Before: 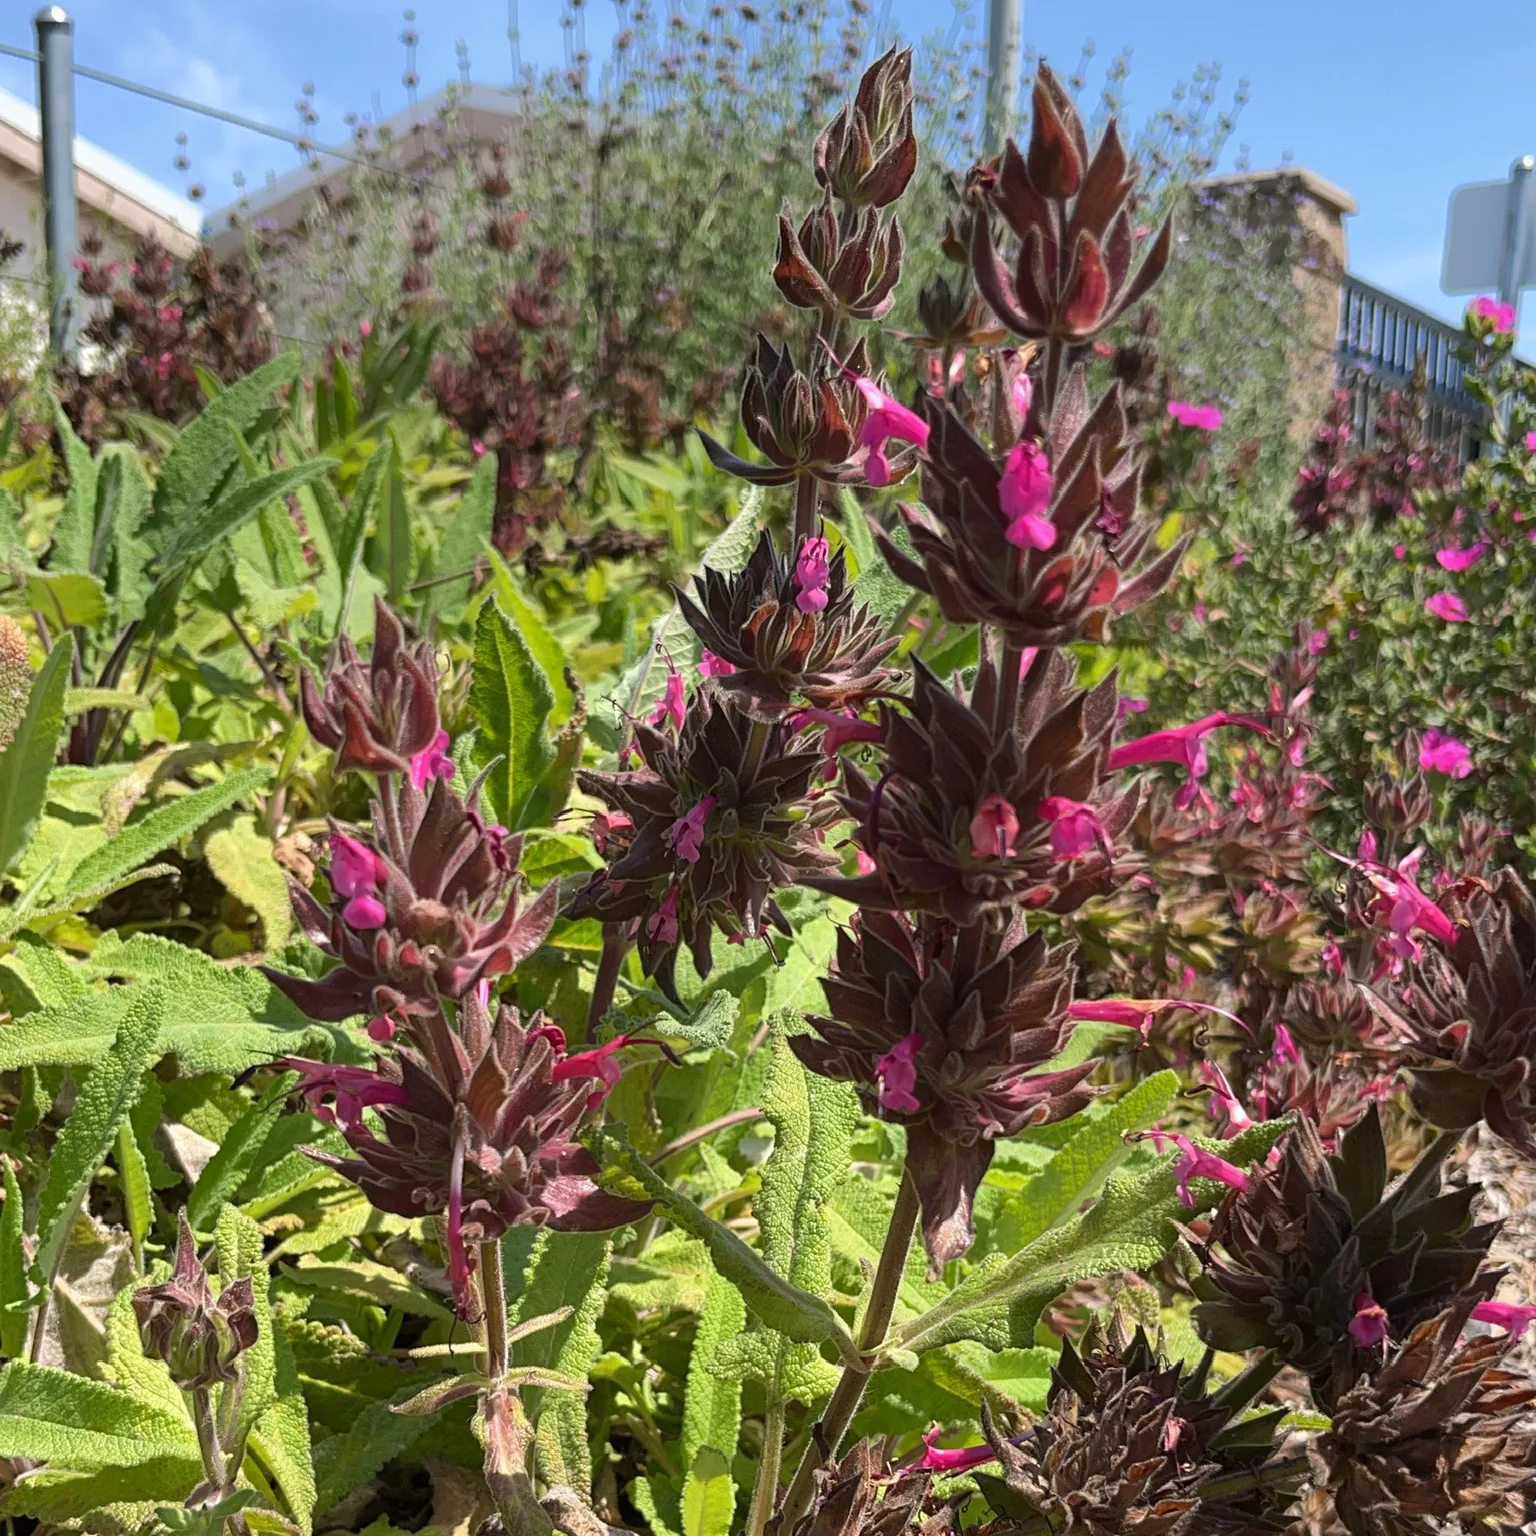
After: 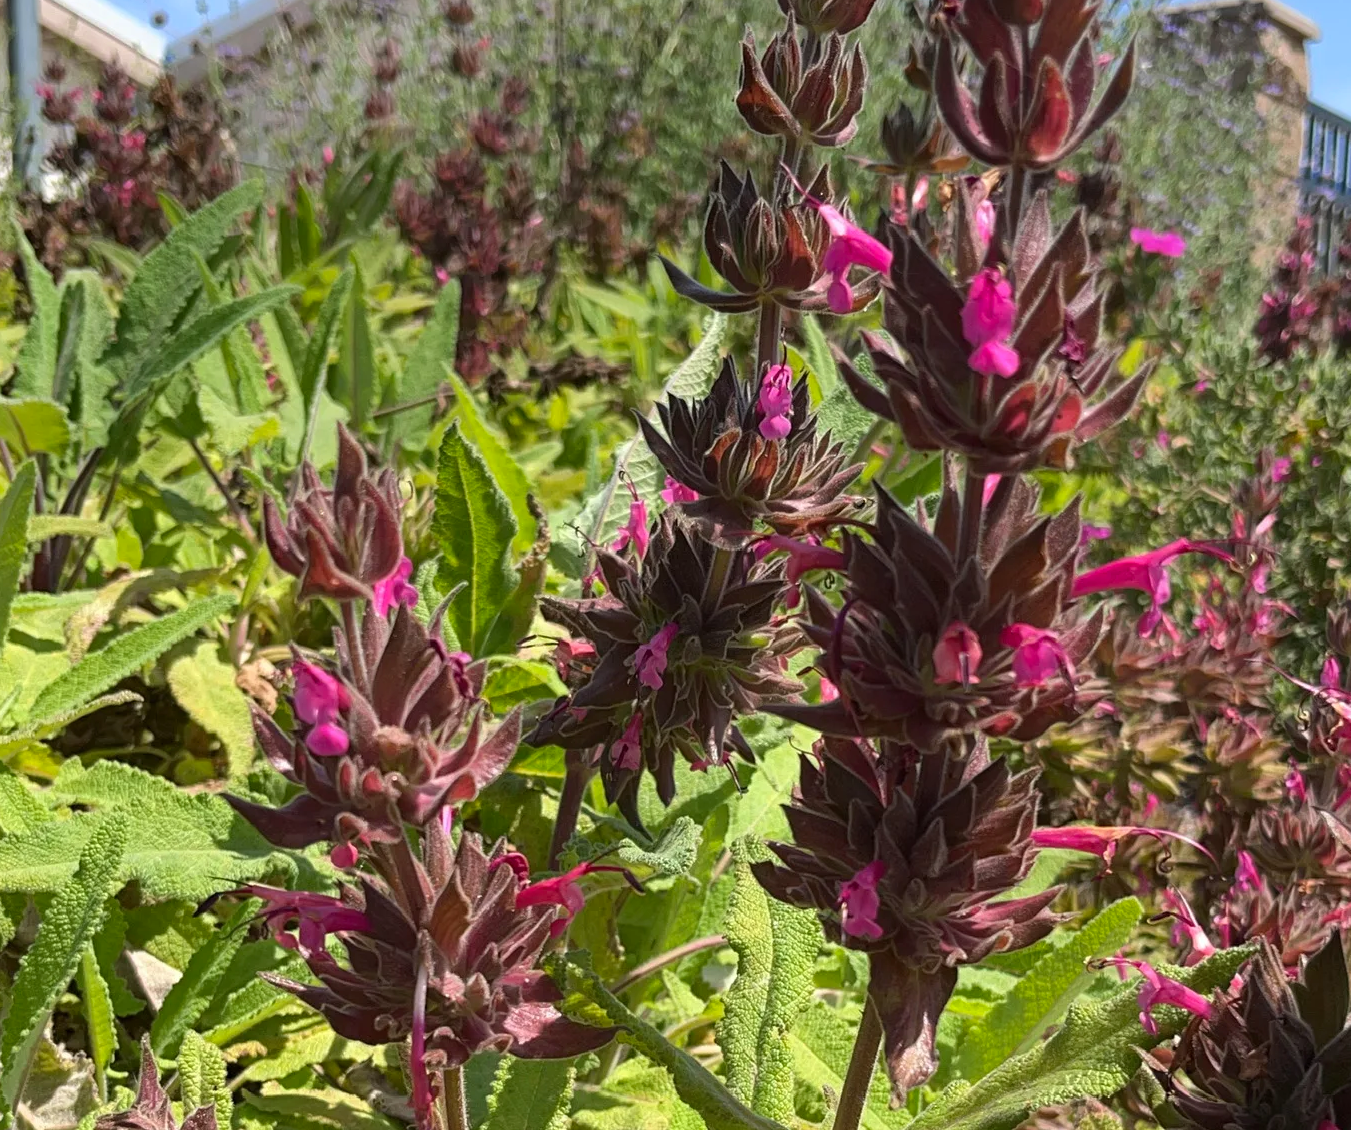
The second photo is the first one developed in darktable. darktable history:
crop and rotate: left 2.425%, top 11.305%, right 9.6%, bottom 15.08%
contrast brightness saturation: contrast 0.04, saturation 0.07
